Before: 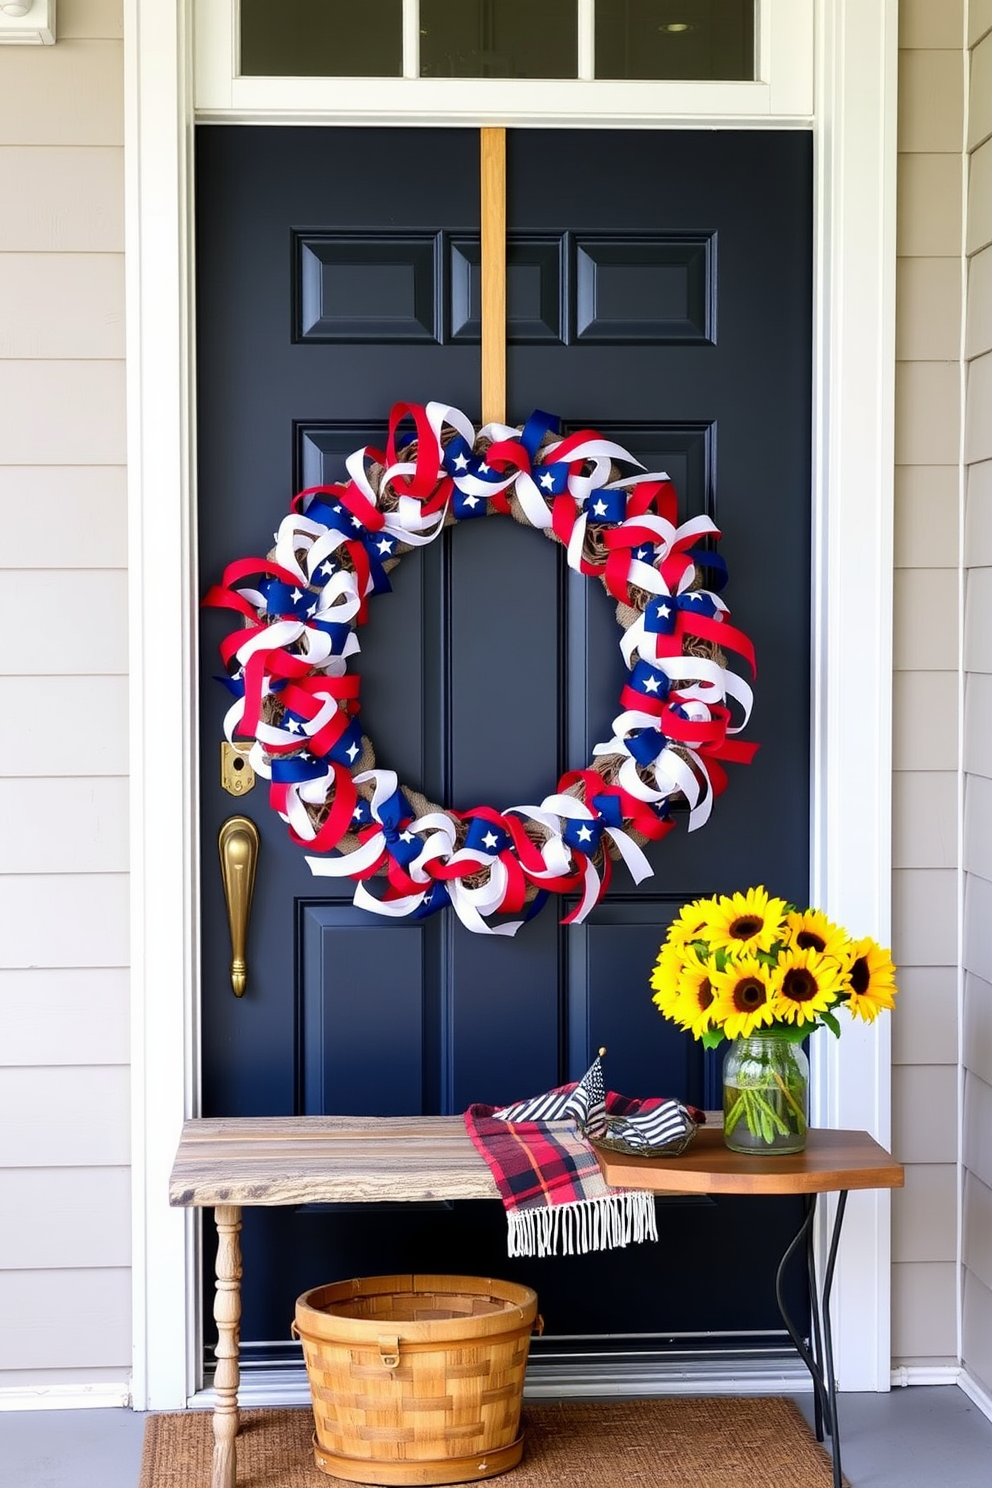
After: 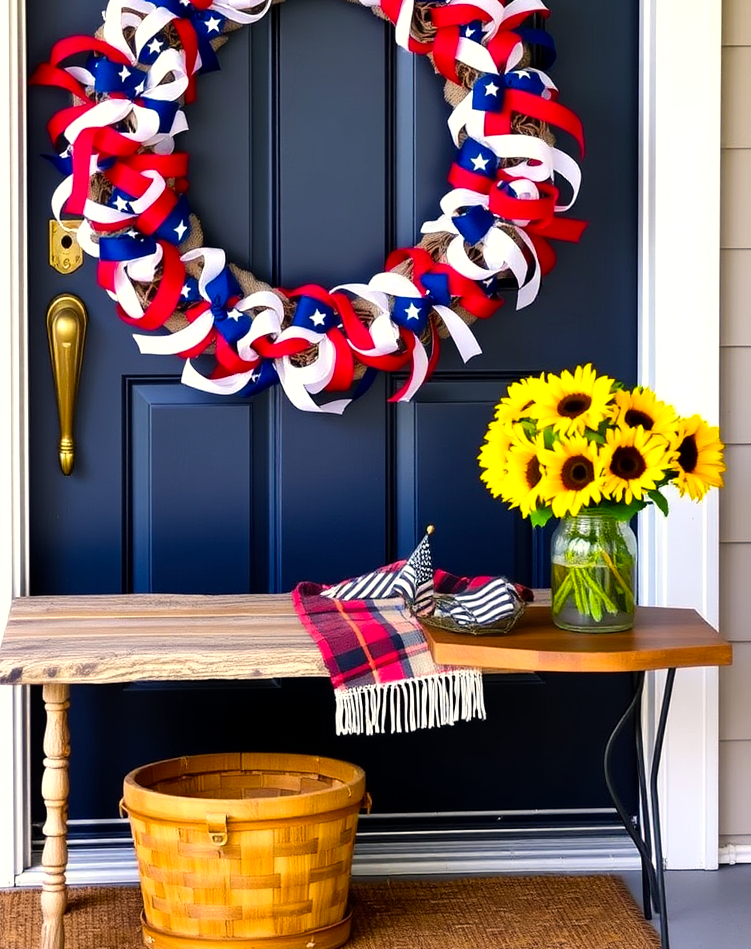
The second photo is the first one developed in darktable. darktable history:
shadows and highlights: white point adjustment 0.06, soften with gaussian
crop and rotate: left 17.423%, top 35.122%, right 6.828%, bottom 1.05%
tone equalizer: edges refinement/feathering 500, mask exposure compensation -1.57 EV, preserve details no
color balance rgb: highlights gain › chroma 3.096%, highlights gain › hue 77.1°, perceptual saturation grading › global saturation 17.475%, global vibrance 30.576%, contrast 10.072%
